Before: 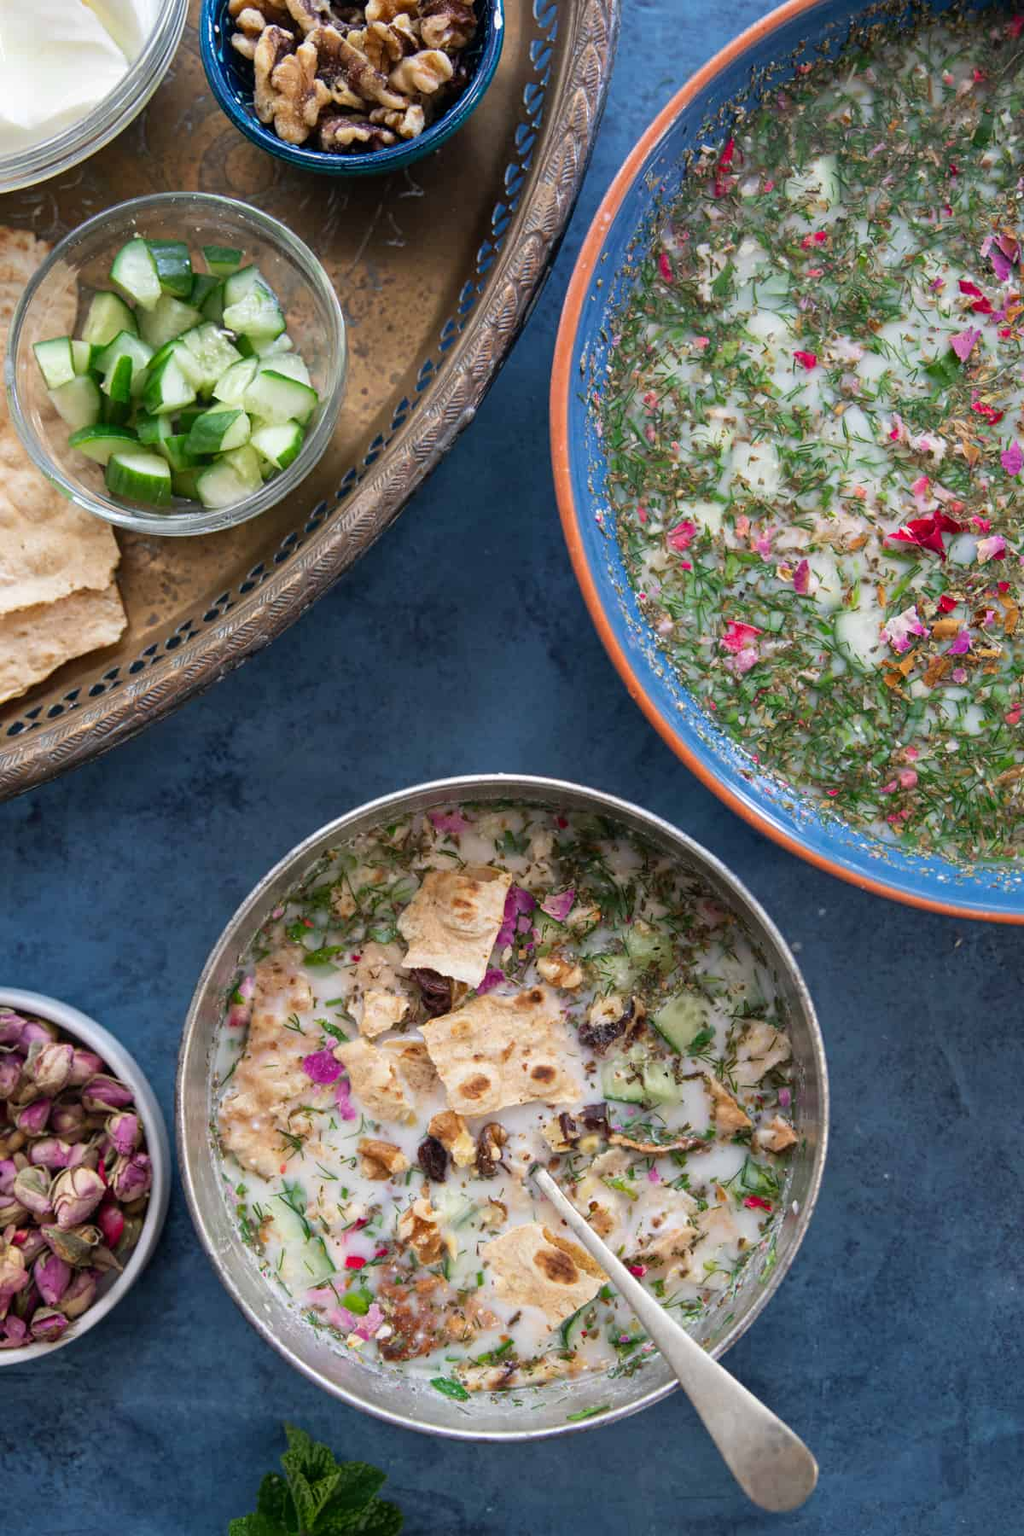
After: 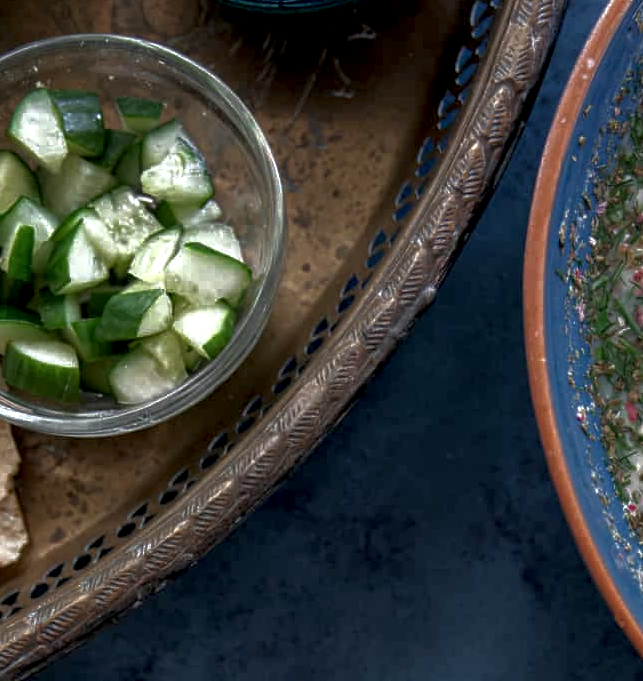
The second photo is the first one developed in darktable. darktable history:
crop: left 10.121%, top 10.631%, right 36.218%, bottom 51.526%
base curve: curves: ch0 [(0, 0) (0.564, 0.291) (0.802, 0.731) (1, 1)]
local contrast: detail 160%
